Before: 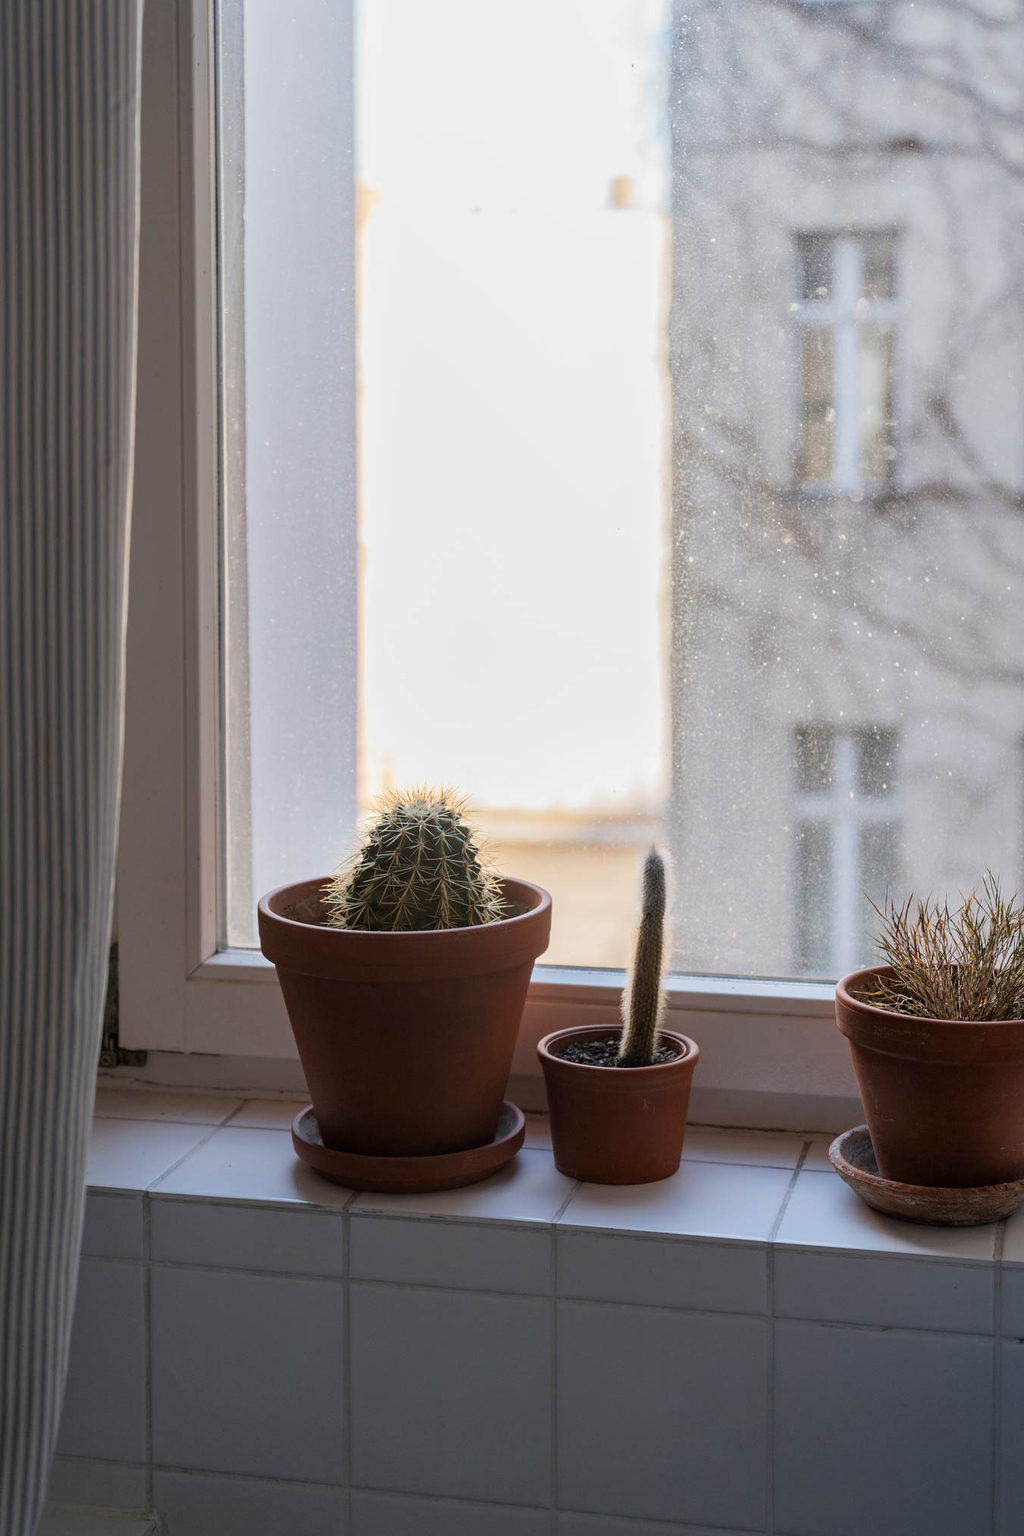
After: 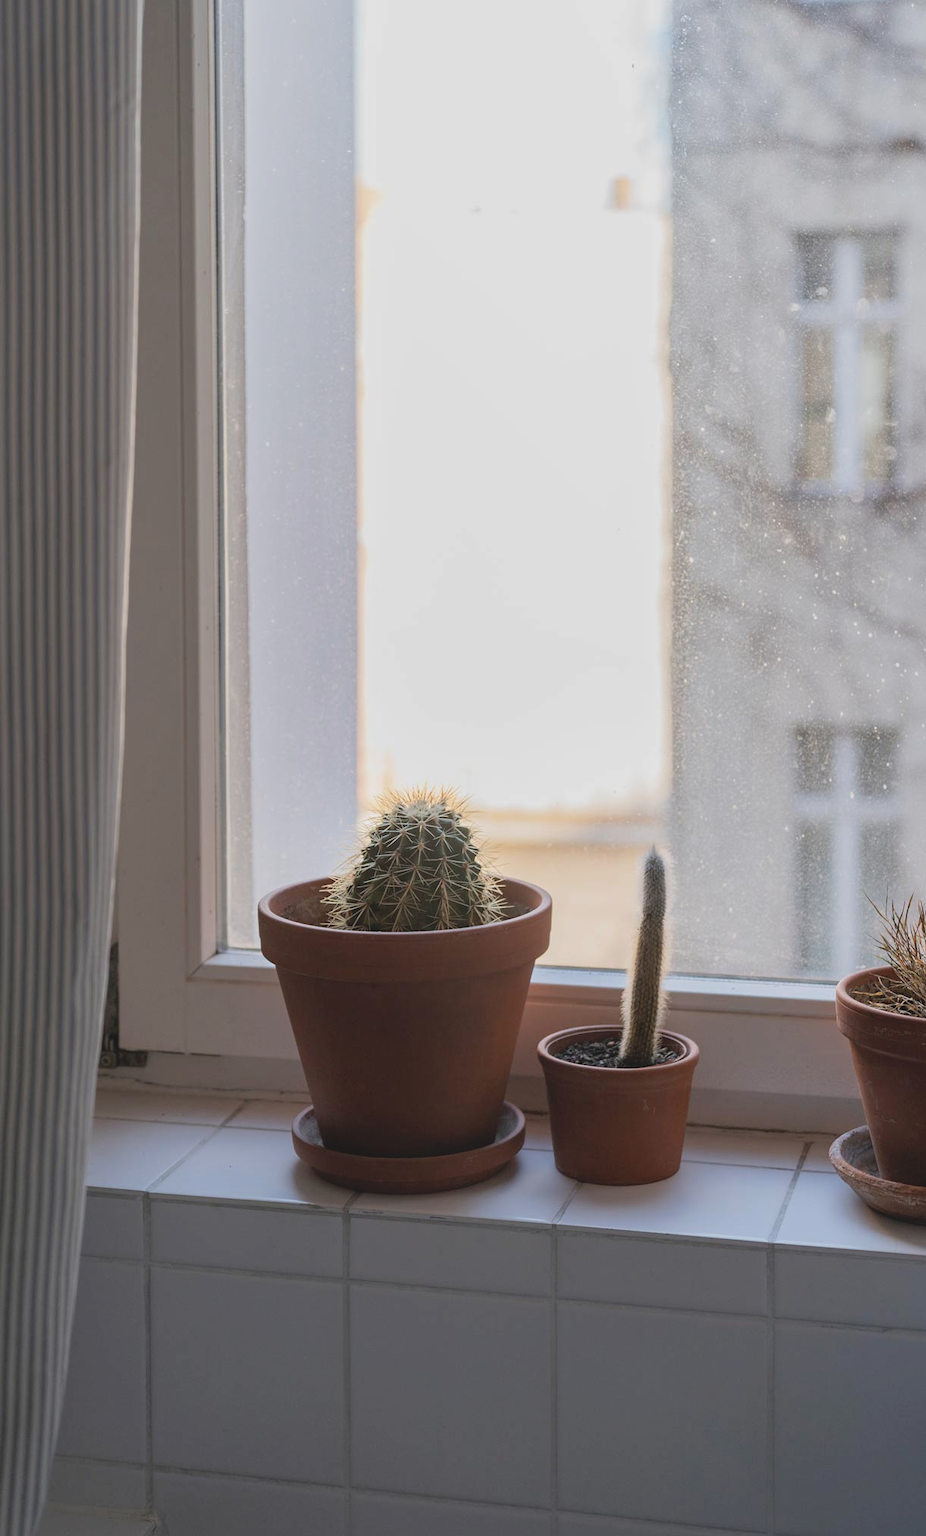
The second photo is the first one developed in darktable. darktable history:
crop: right 9.514%, bottom 0.016%
contrast brightness saturation: contrast -0.145, brightness 0.045, saturation -0.129
